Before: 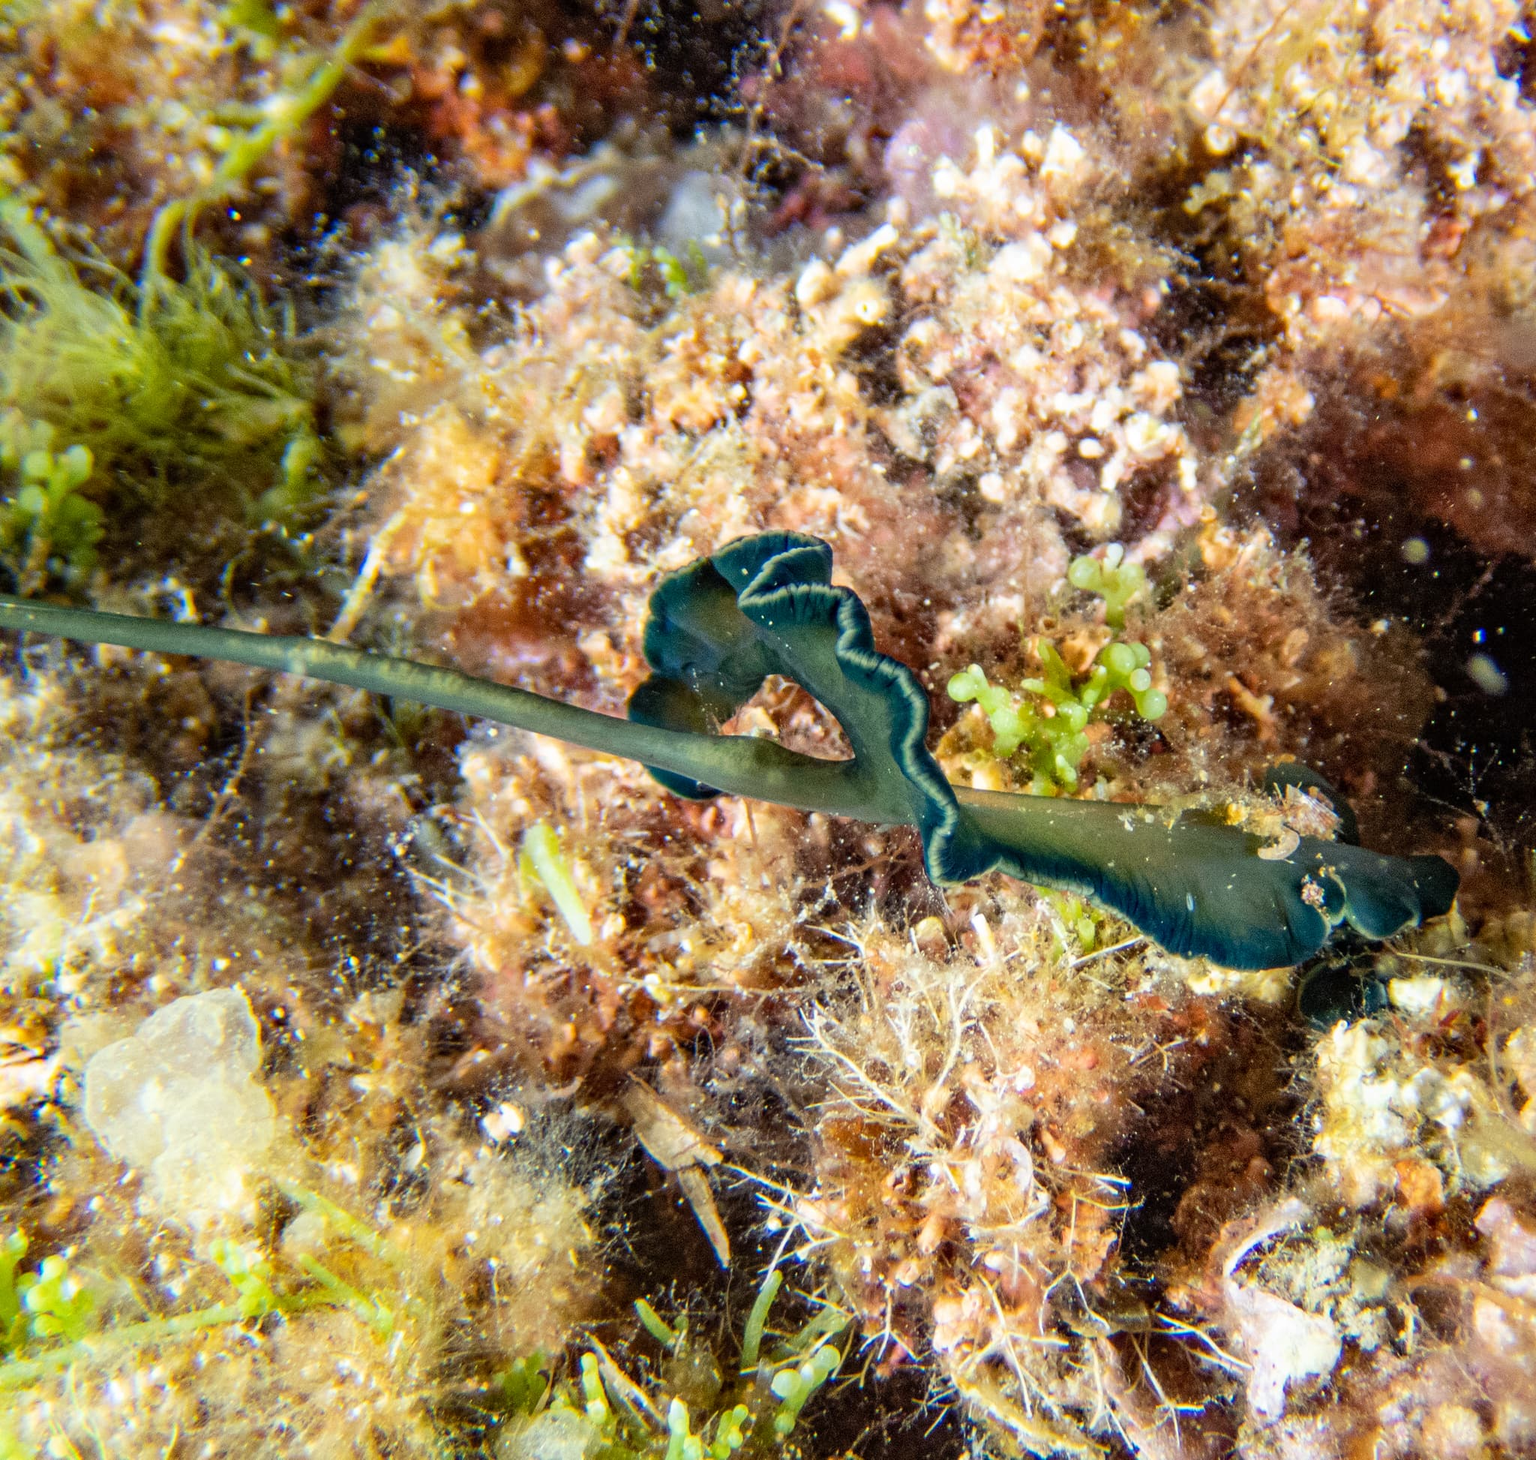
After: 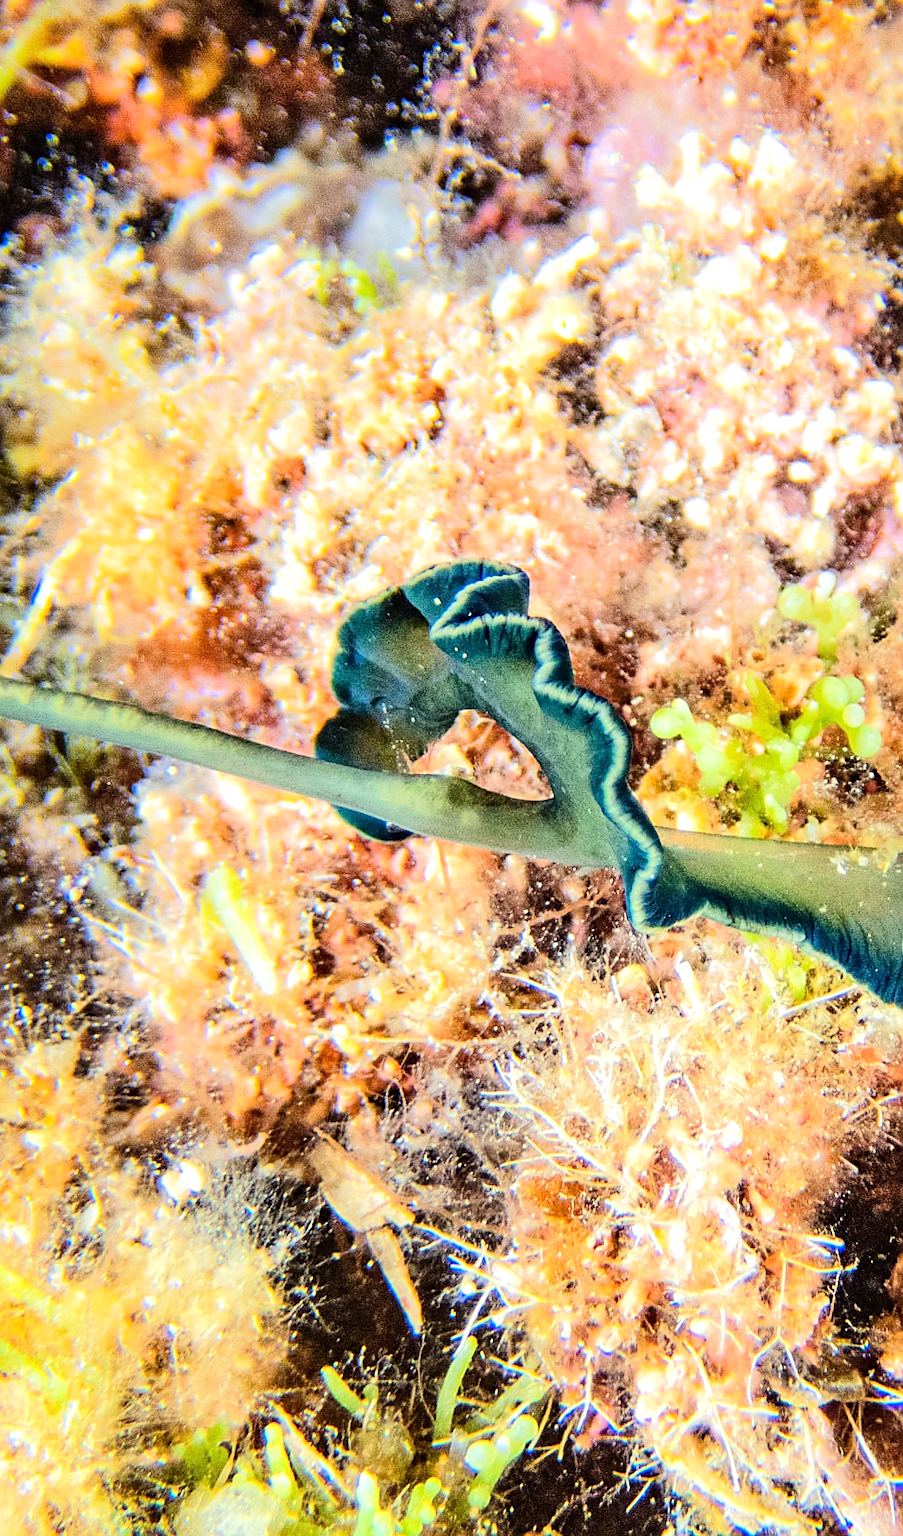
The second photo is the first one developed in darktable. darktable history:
crop: left 21.457%, right 22.59%
sharpen: on, module defaults
tone equalizer: -7 EV 0.144 EV, -6 EV 0.566 EV, -5 EV 1.12 EV, -4 EV 1.36 EV, -3 EV 1.18 EV, -2 EV 0.6 EV, -1 EV 0.161 EV, edges refinement/feathering 500, mask exposure compensation -1.57 EV, preserve details no
exposure: exposure 0.124 EV, compensate highlight preservation false
